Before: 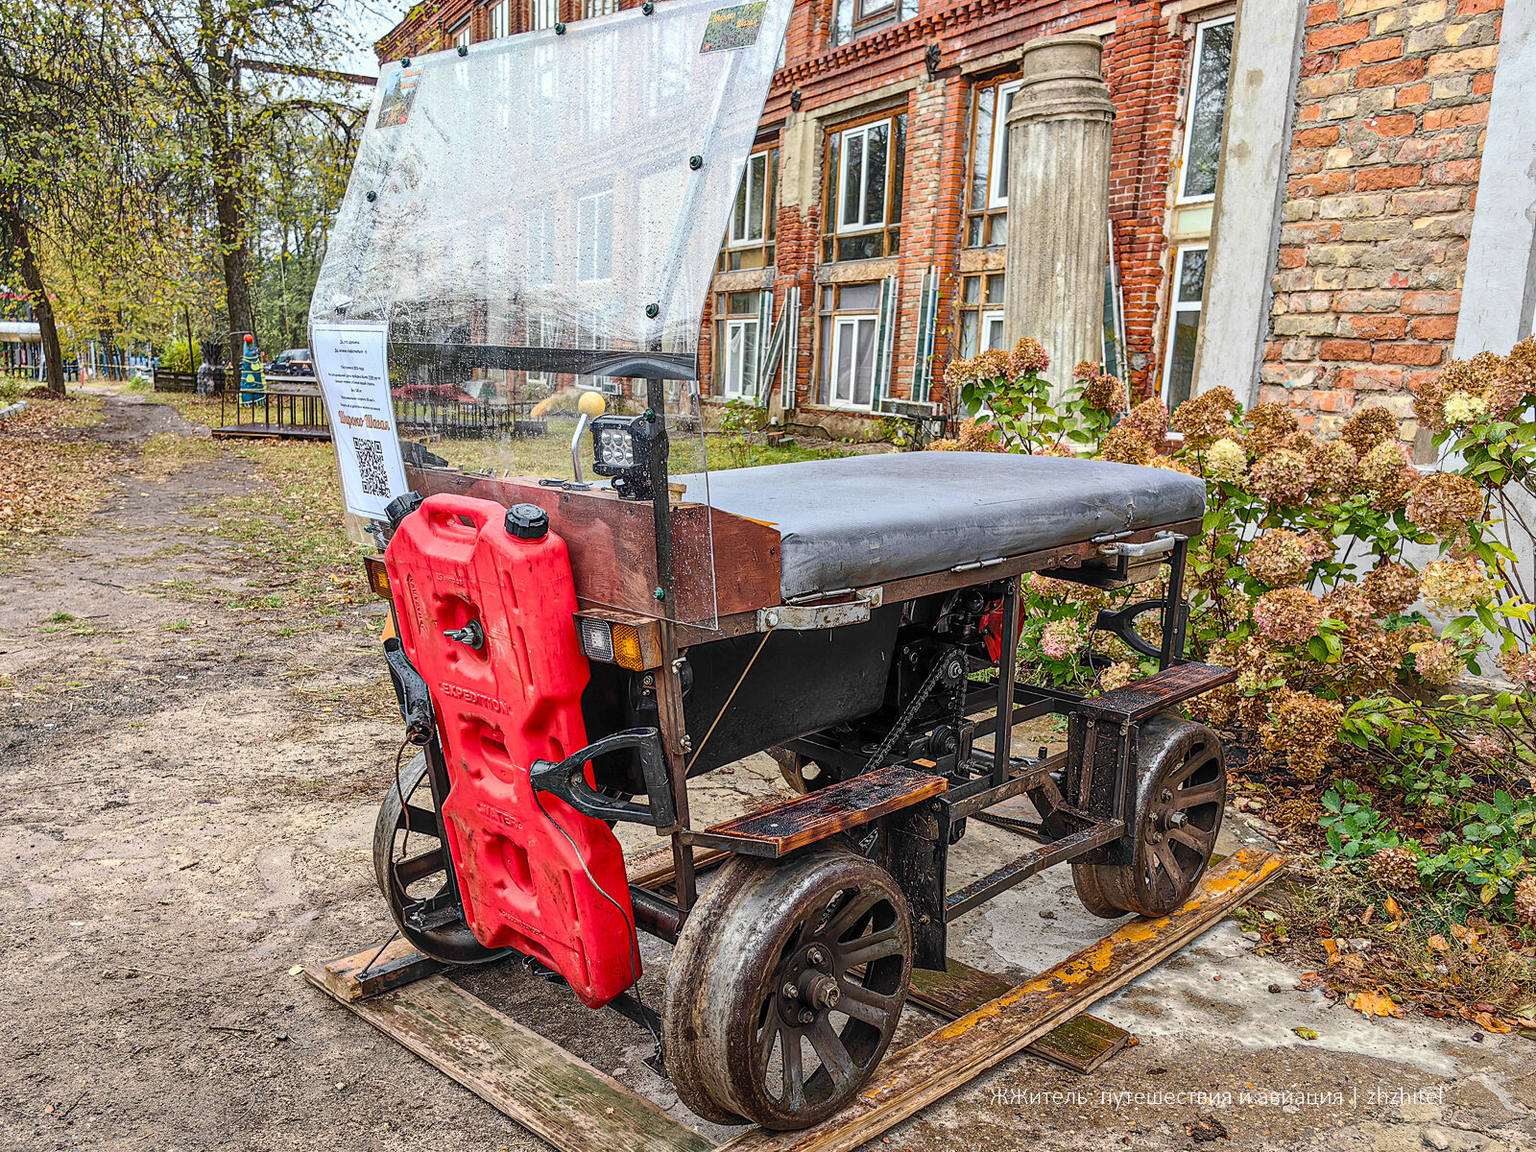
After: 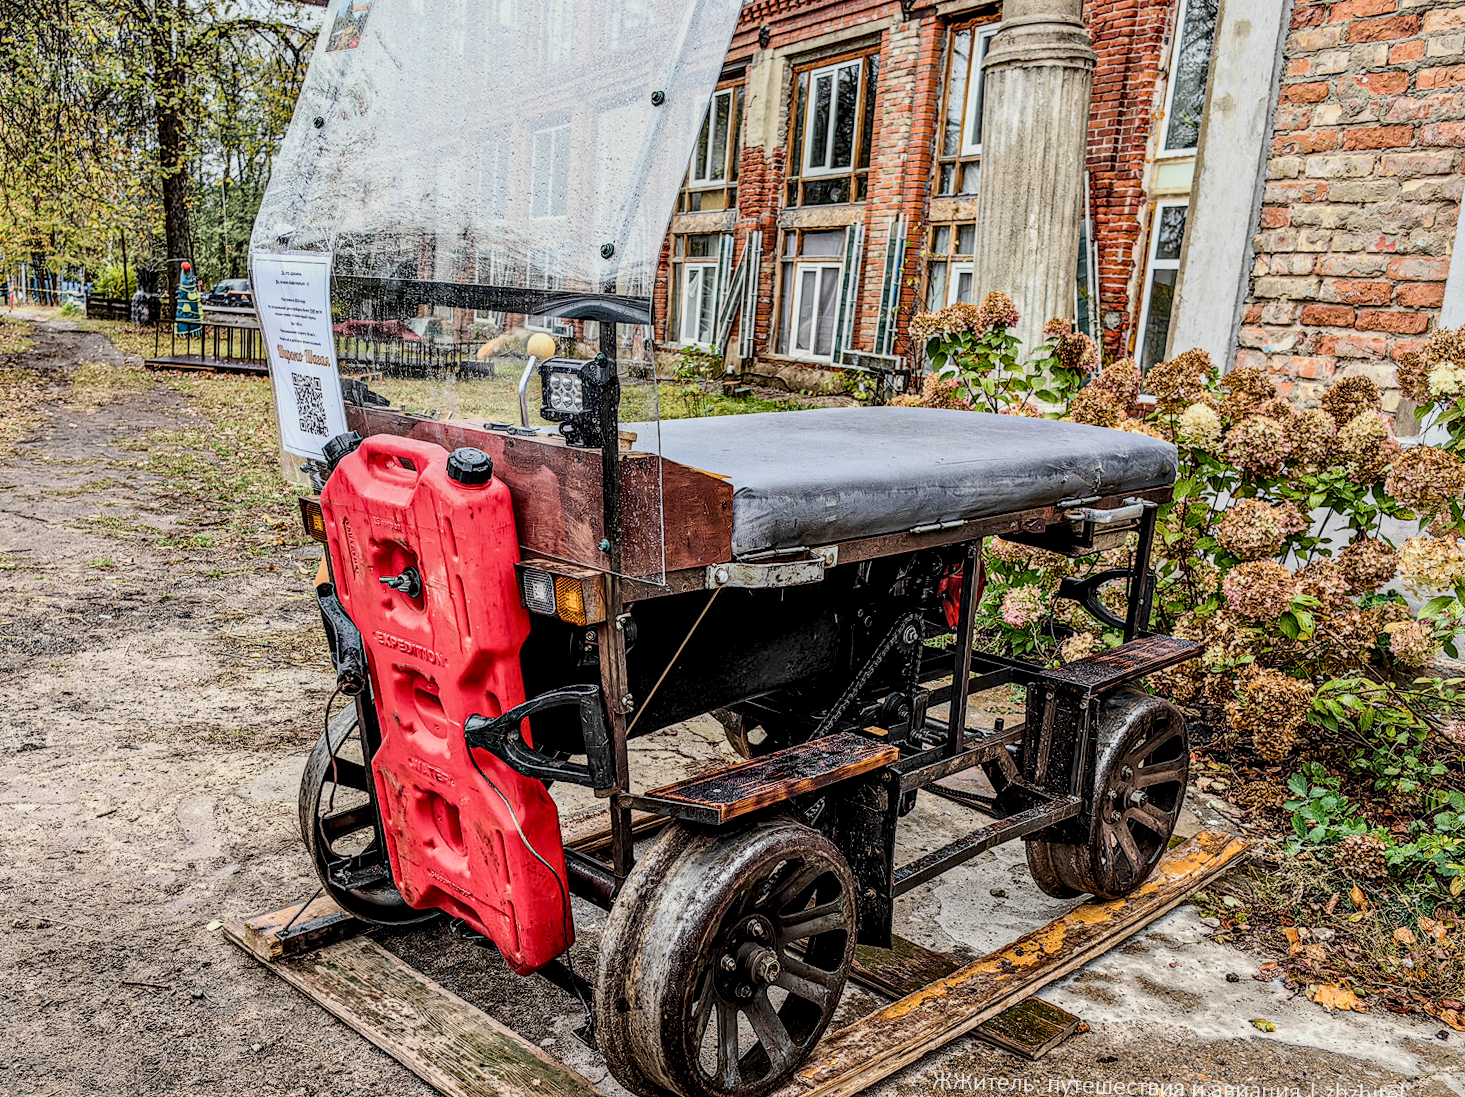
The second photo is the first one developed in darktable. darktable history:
local contrast: highlights 64%, shadows 53%, detail 169%, midtone range 0.517
crop and rotate: angle -1.85°, left 3.162%, top 3.942%, right 1.354%, bottom 0.76%
filmic rgb: black relative exposure -7.65 EV, white relative exposure 4.56 EV, hardness 3.61, contrast 1.057, preserve chrominance RGB euclidean norm, color science v5 (2021), iterations of high-quality reconstruction 0, contrast in shadows safe, contrast in highlights safe
